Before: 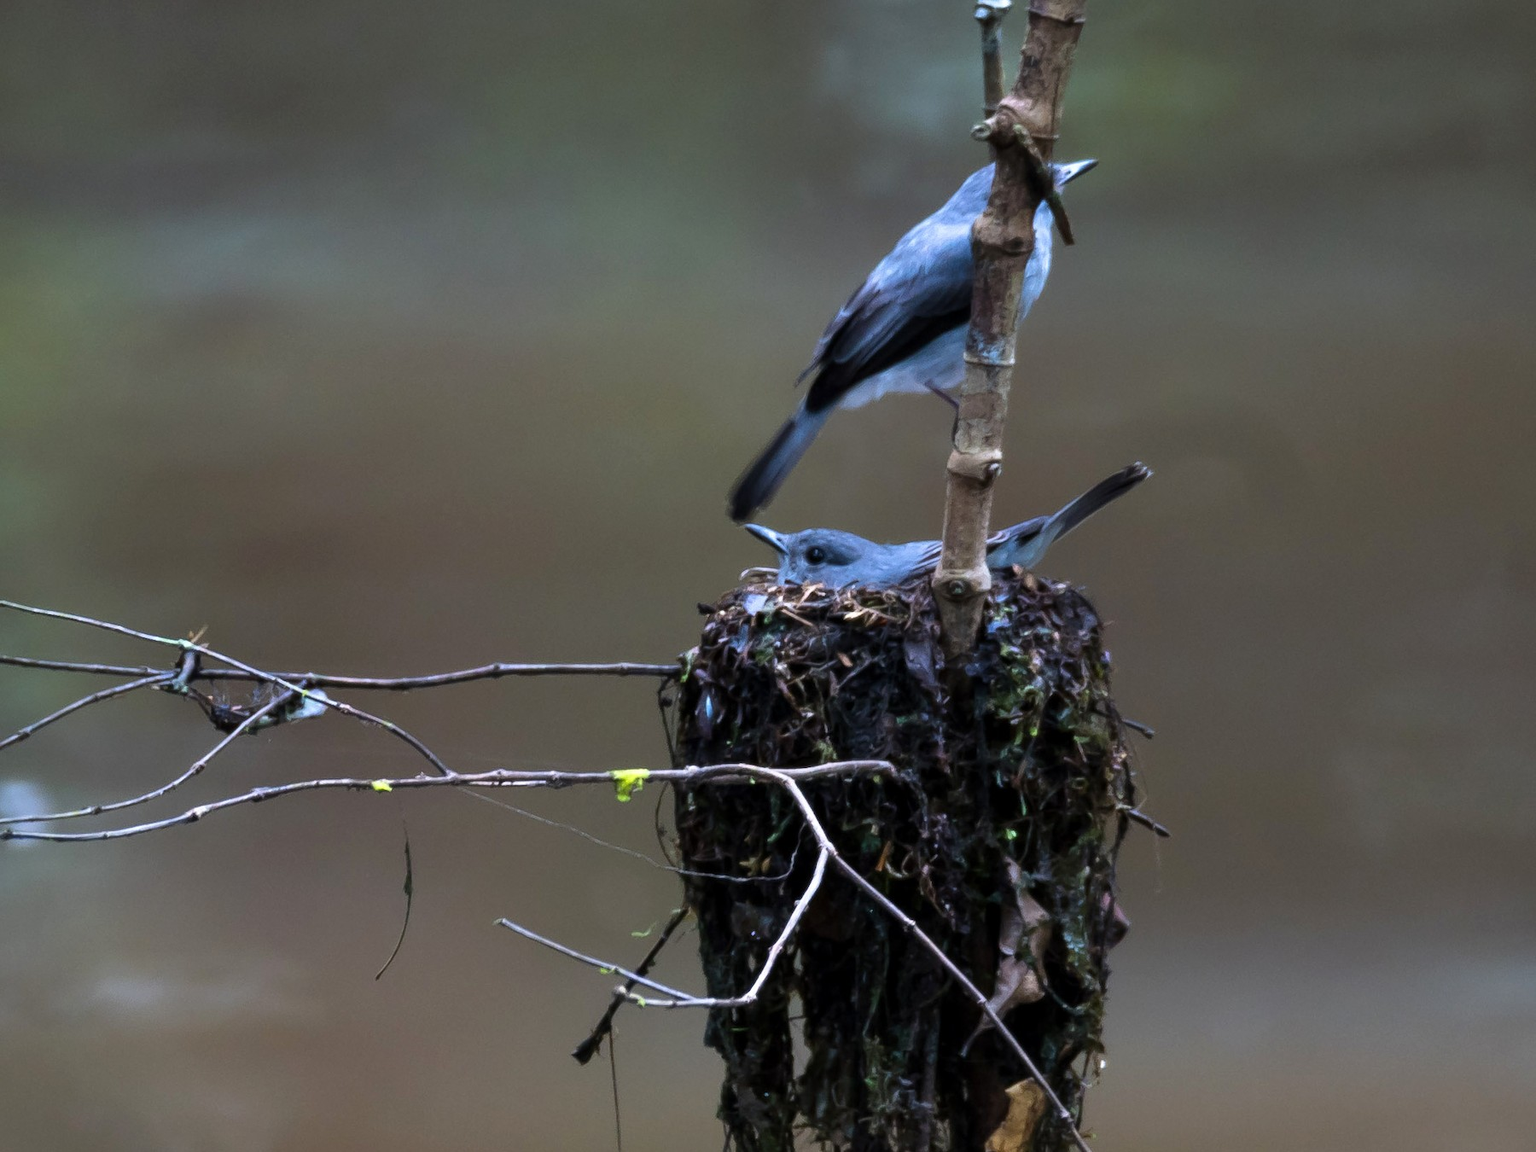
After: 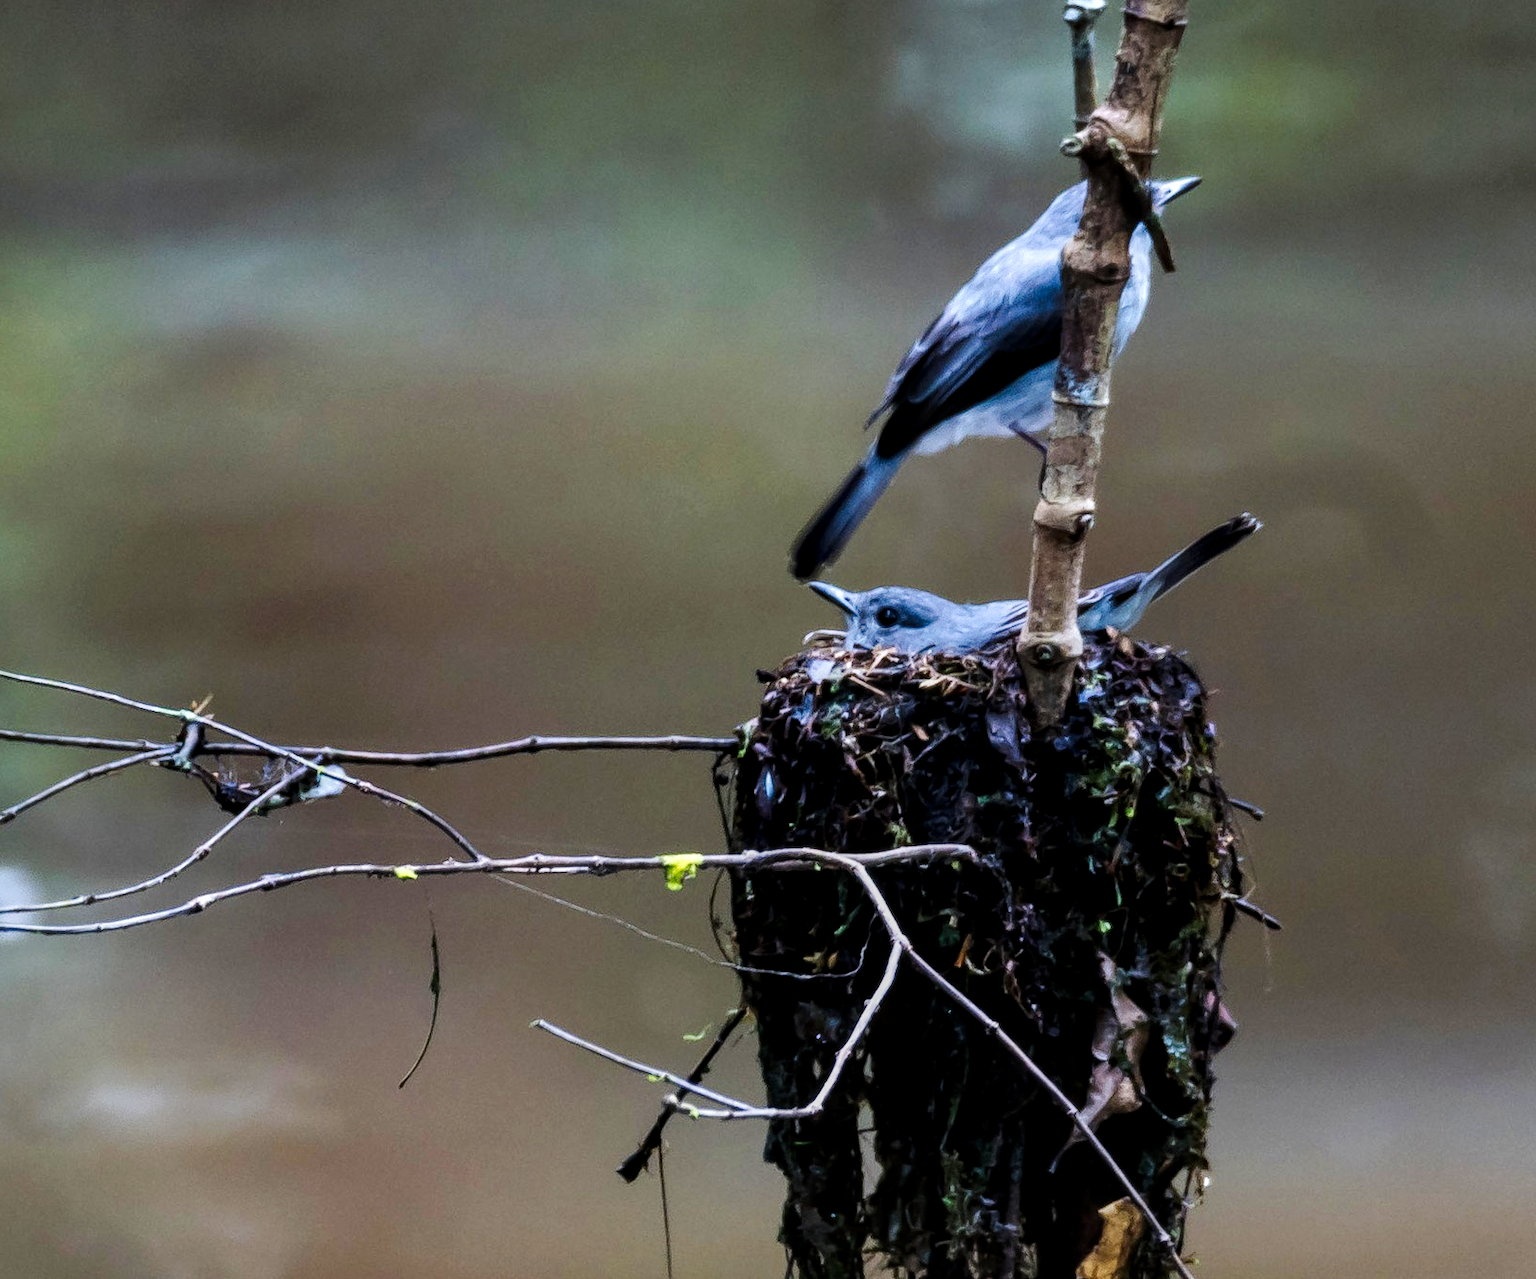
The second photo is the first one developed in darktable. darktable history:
local contrast: detail 130%
tone curve: curves: ch0 [(0, 0) (0.003, 0.002) (0.011, 0.009) (0.025, 0.019) (0.044, 0.031) (0.069, 0.04) (0.1, 0.059) (0.136, 0.092) (0.177, 0.134) (0.224, 0.192) (0.277, 0.262) (0.335, 0.348) (0.399, 0.446) (0.468, 0.554) (0.543, 0.646) (0.623, 0.731) (0.709, 0.807) (0.801, 0.867) (0.898, 0.931) (1, 1)], preserve colors none
crop and rotate: left 1.088%, right 8.807%
